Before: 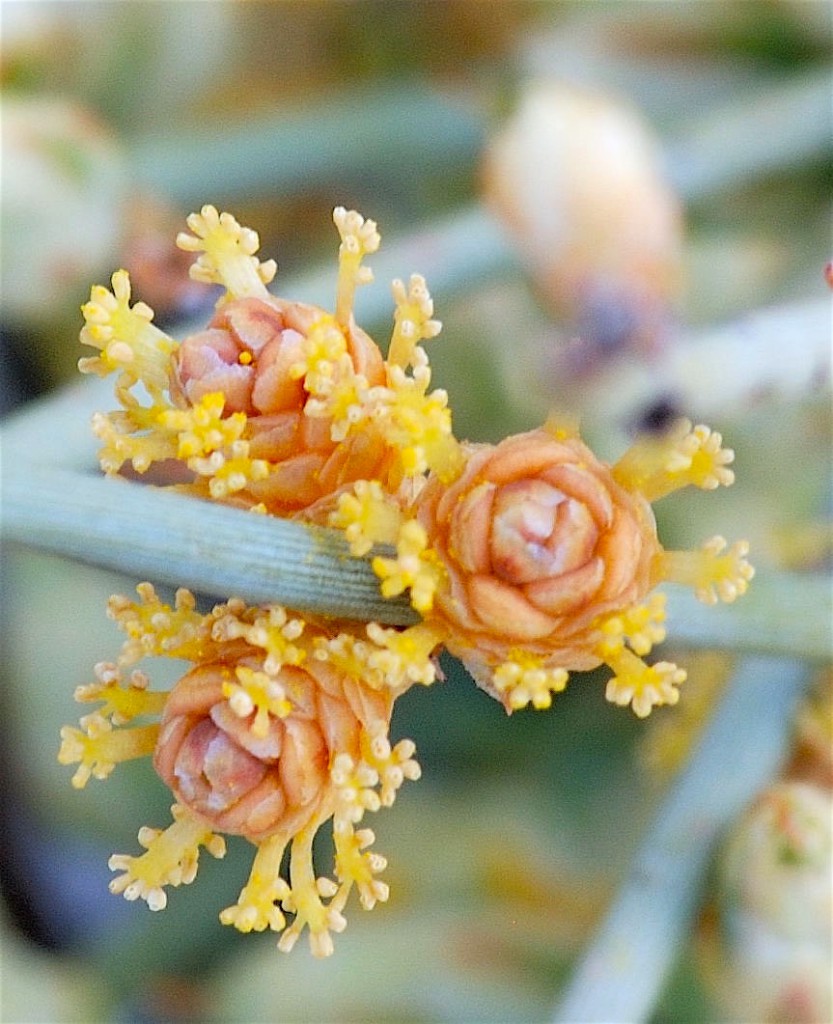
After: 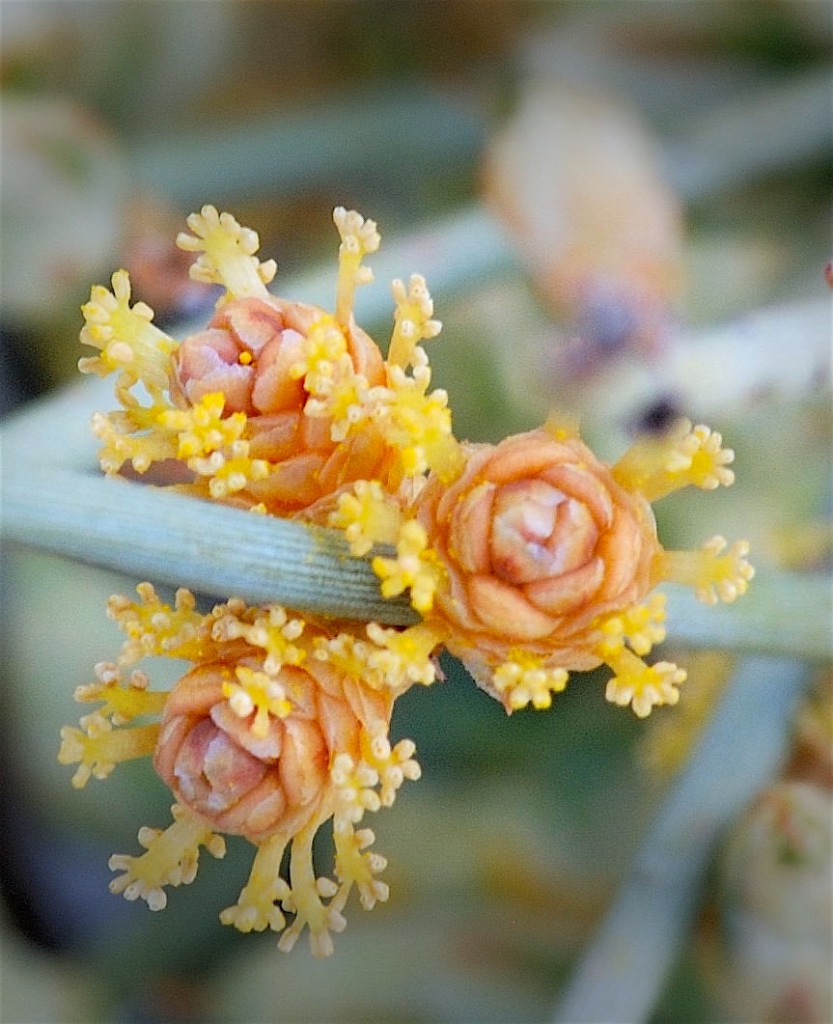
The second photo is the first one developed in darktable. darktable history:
tone equalizer: on, module defaults
vignetting: fall-off start 70.97%, brightness -0.584, saturation -0.118, width/height ratio 1.333
